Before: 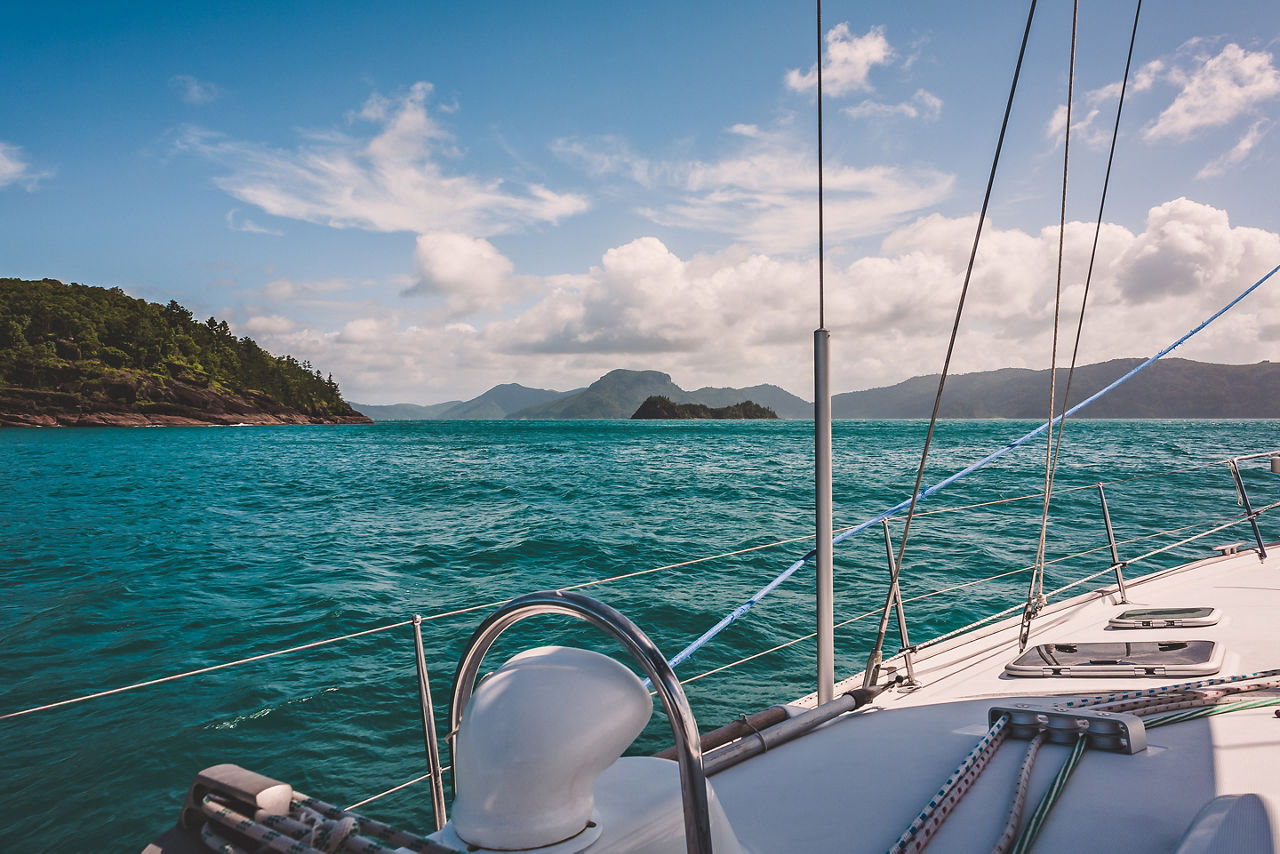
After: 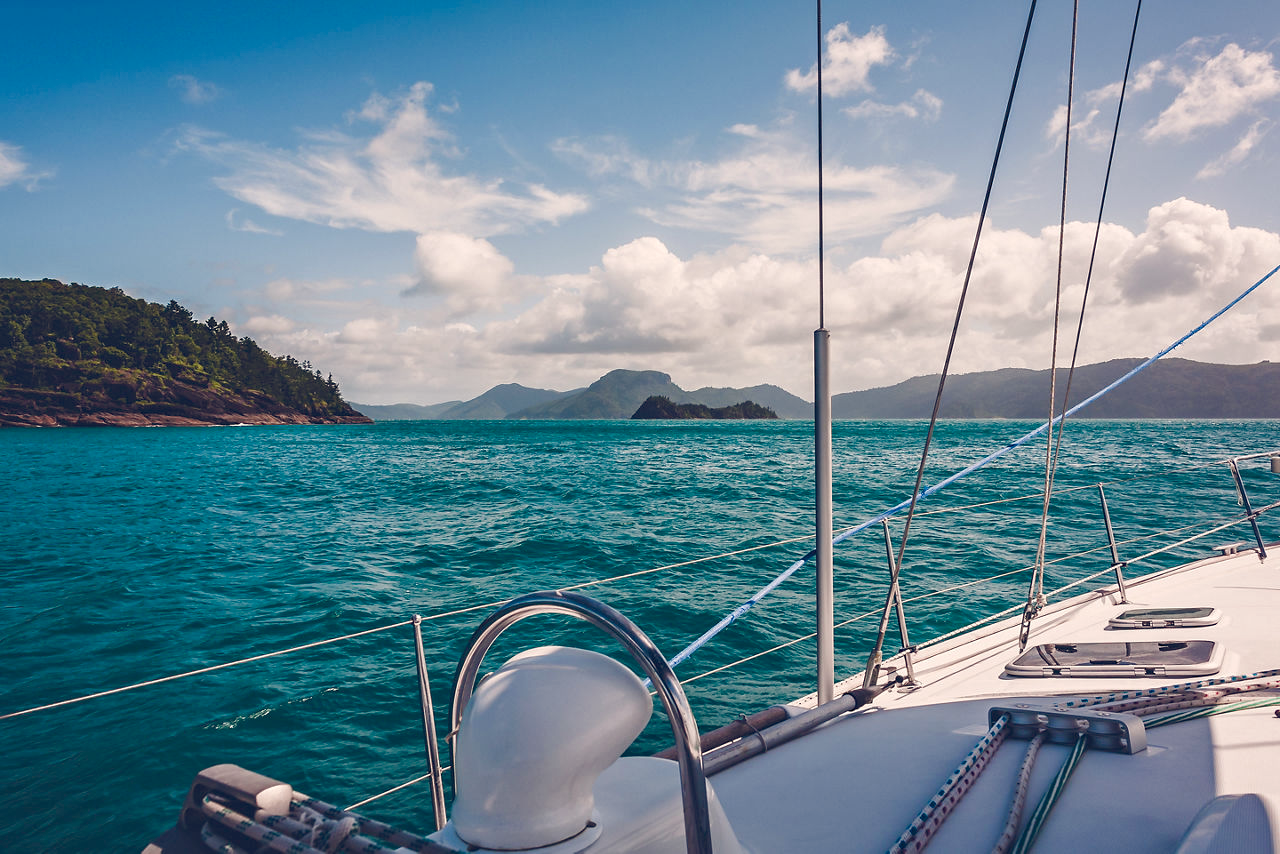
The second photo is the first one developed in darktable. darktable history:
color balance rgb: power › hue 208.11°, highlights gain › chroma 2.136%, highlights gain › hue 75.09°, global offset › chroma 0.257%, global offset › hue 256.74°, linear chroma grading › global chroma 0.554%, perceptual saturation grading › global saturation 20%, perceptual saturation grading › highlights -50.251%, perceptual saturation grading › shadows 30.634%, contrast 4.807%
